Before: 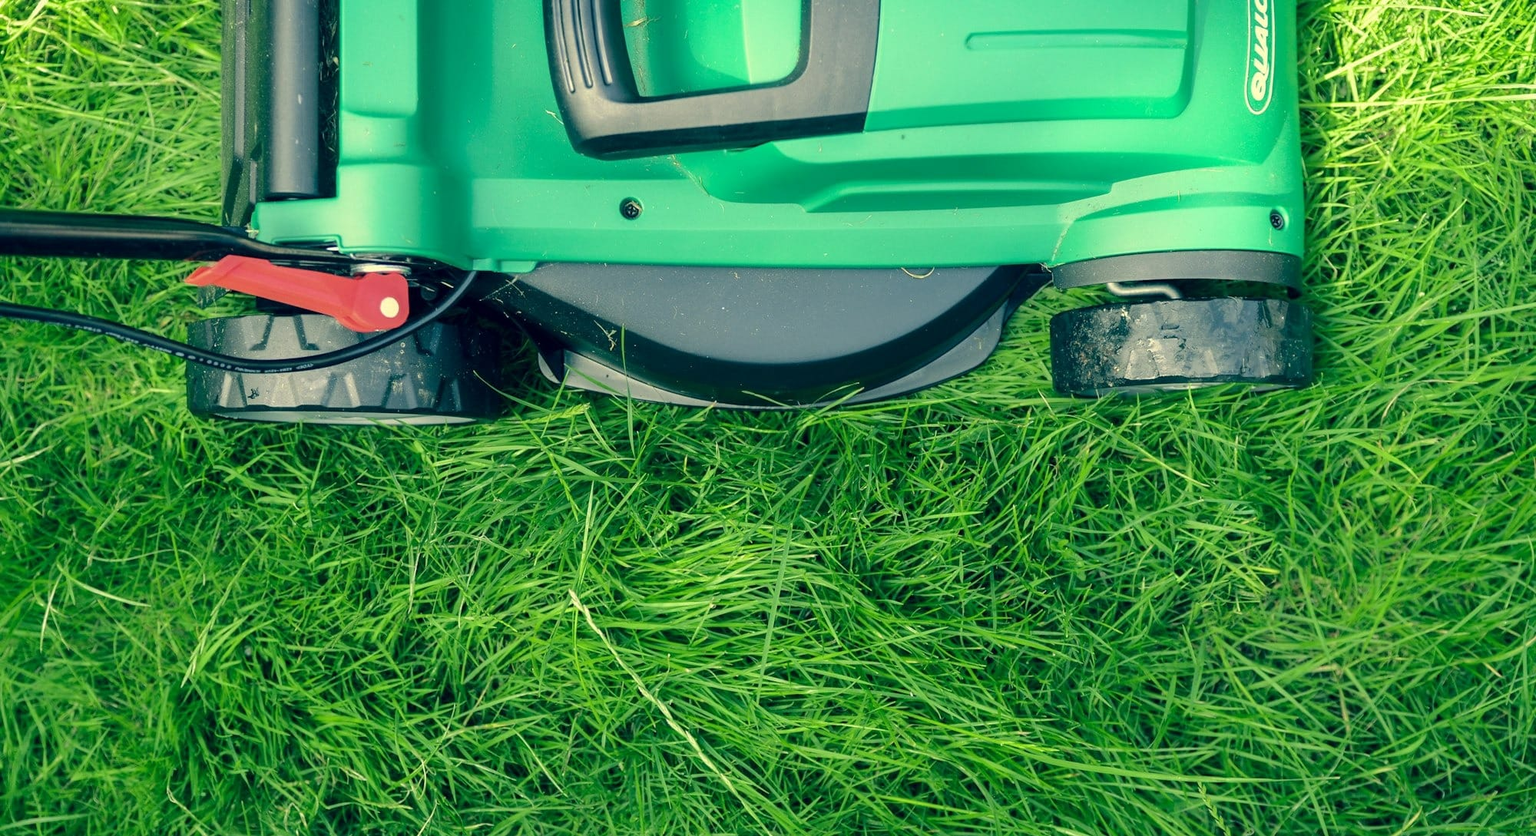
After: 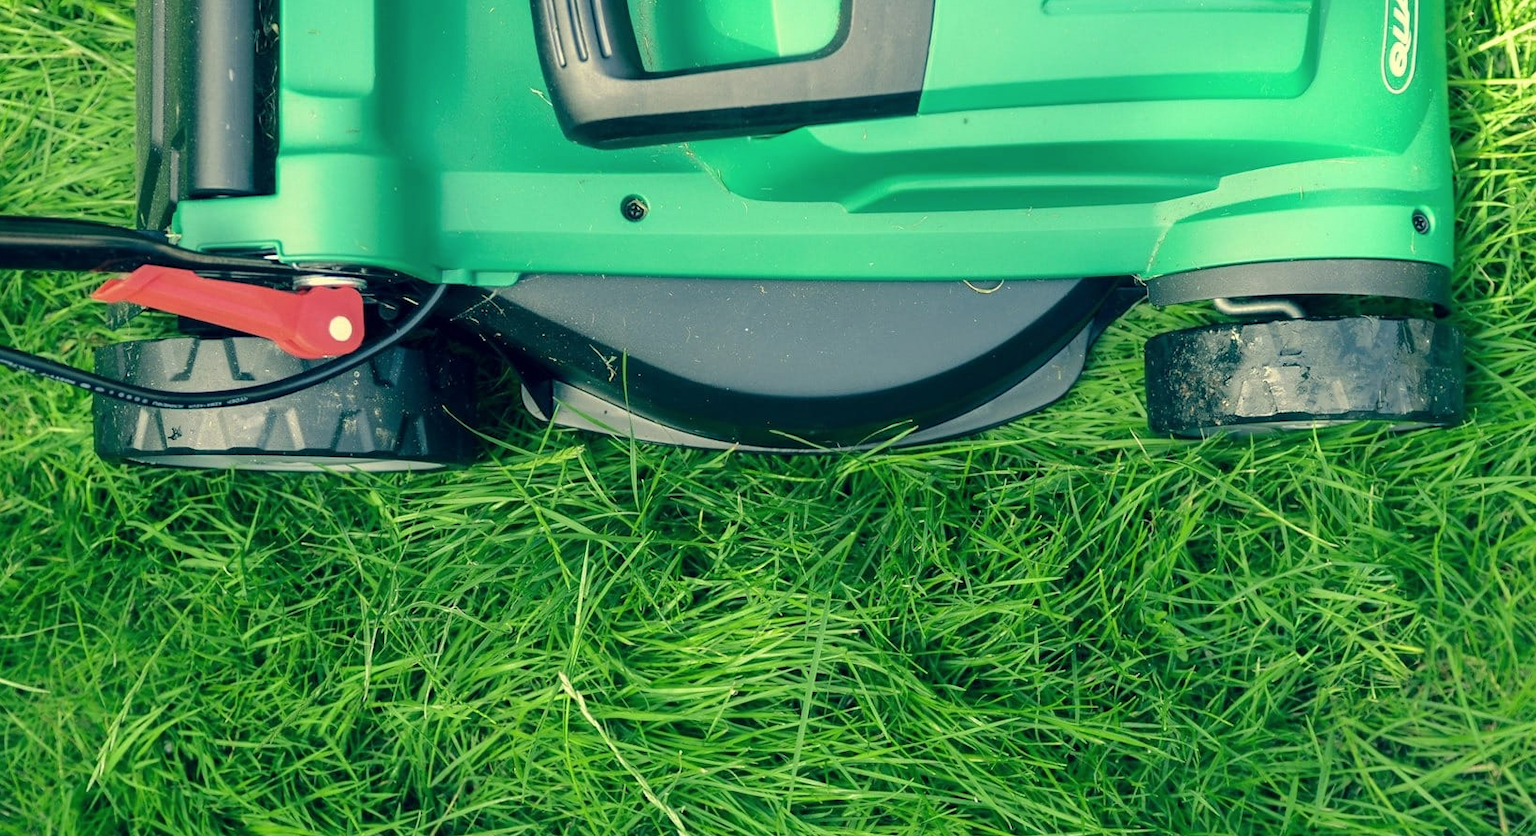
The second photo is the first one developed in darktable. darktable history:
crop and rotate: left 7.196%, top 4.574%, right 10.605%, bottom 13.178%
color correction: saturation 0.98
